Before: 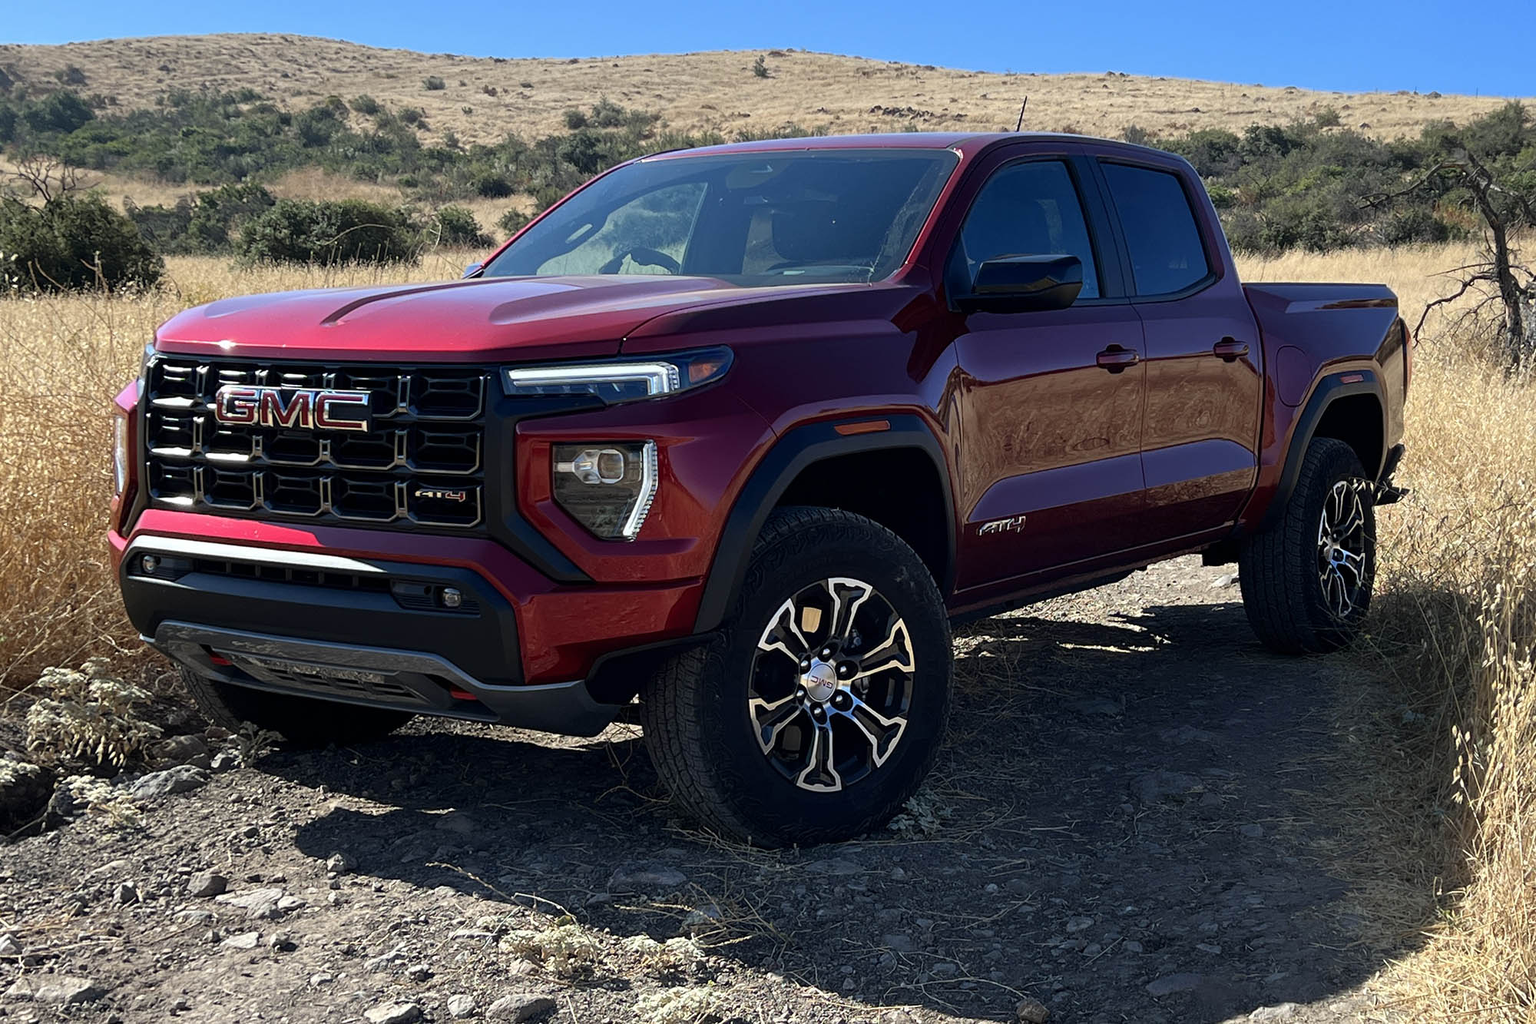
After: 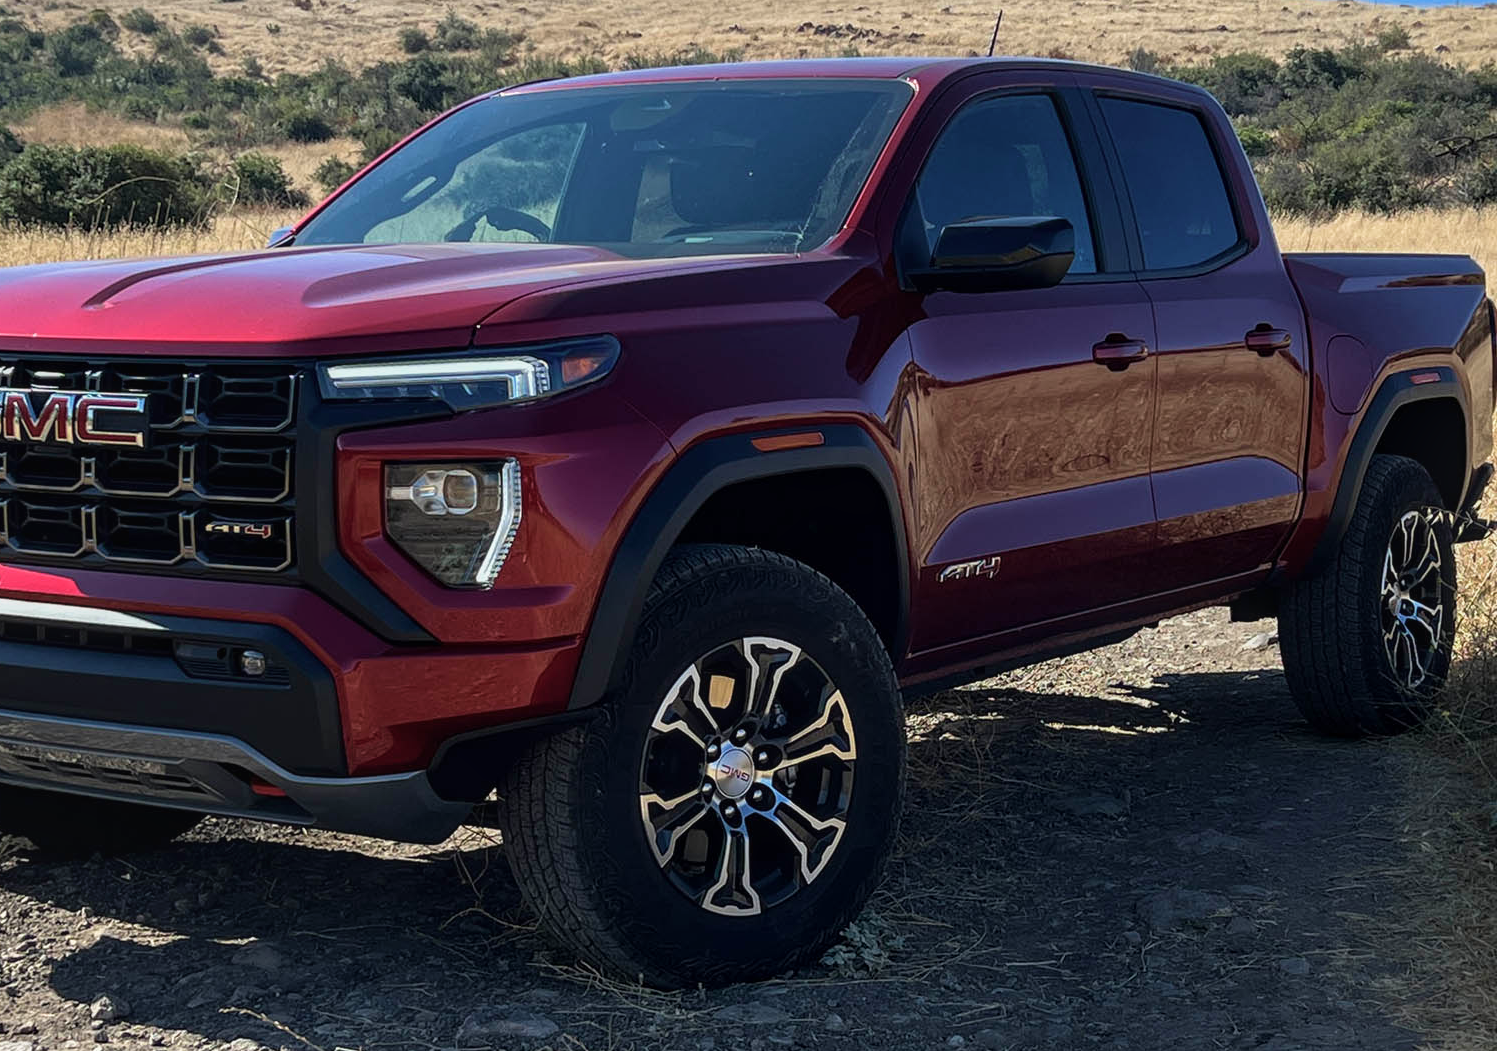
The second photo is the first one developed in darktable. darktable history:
local contrast: detail 115%
vibrance: on, module defaults
crop: left 16.768%, top 8.653%, right 8.362%, bottom 12.485%
velvia: on, module defaults
color correction: saturation 0.8
